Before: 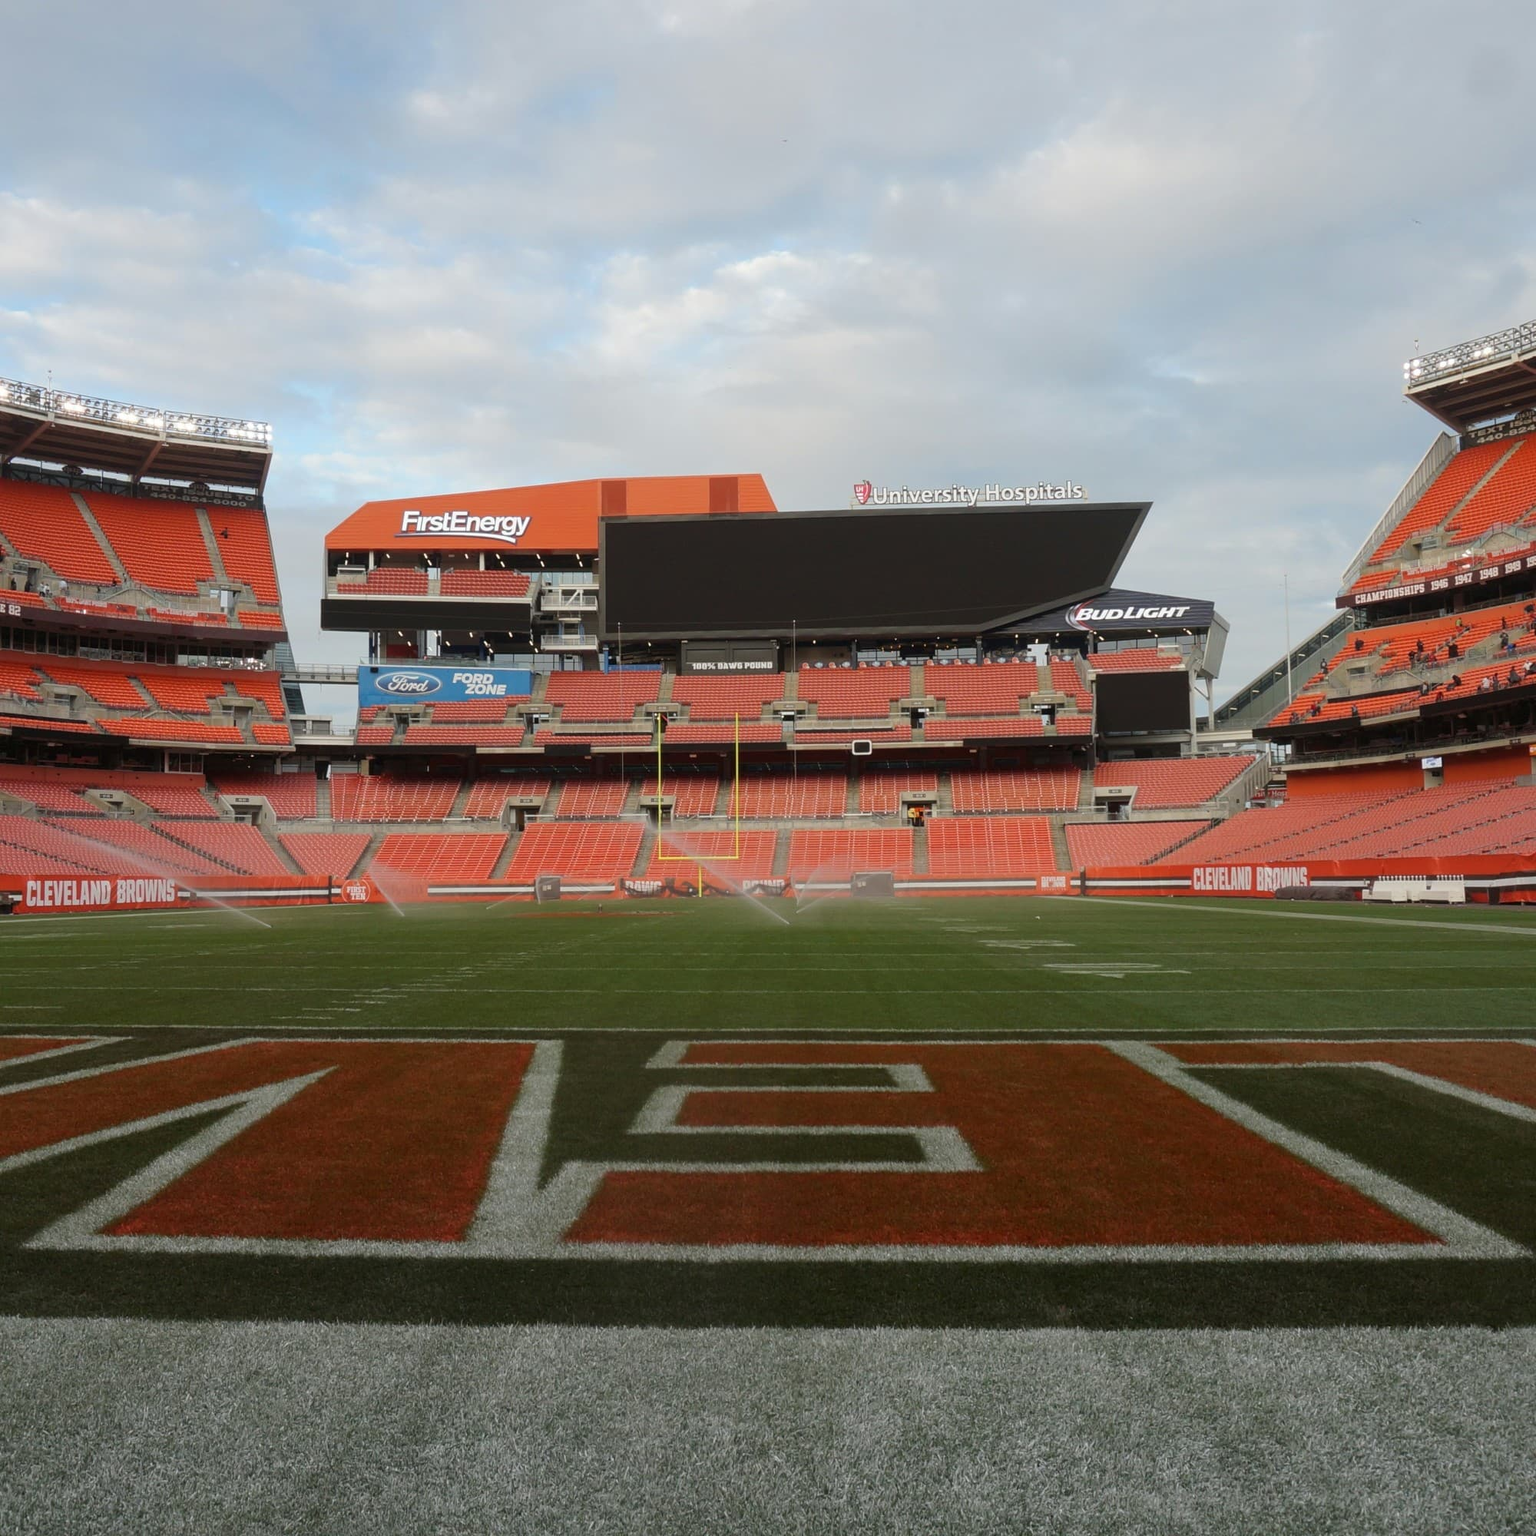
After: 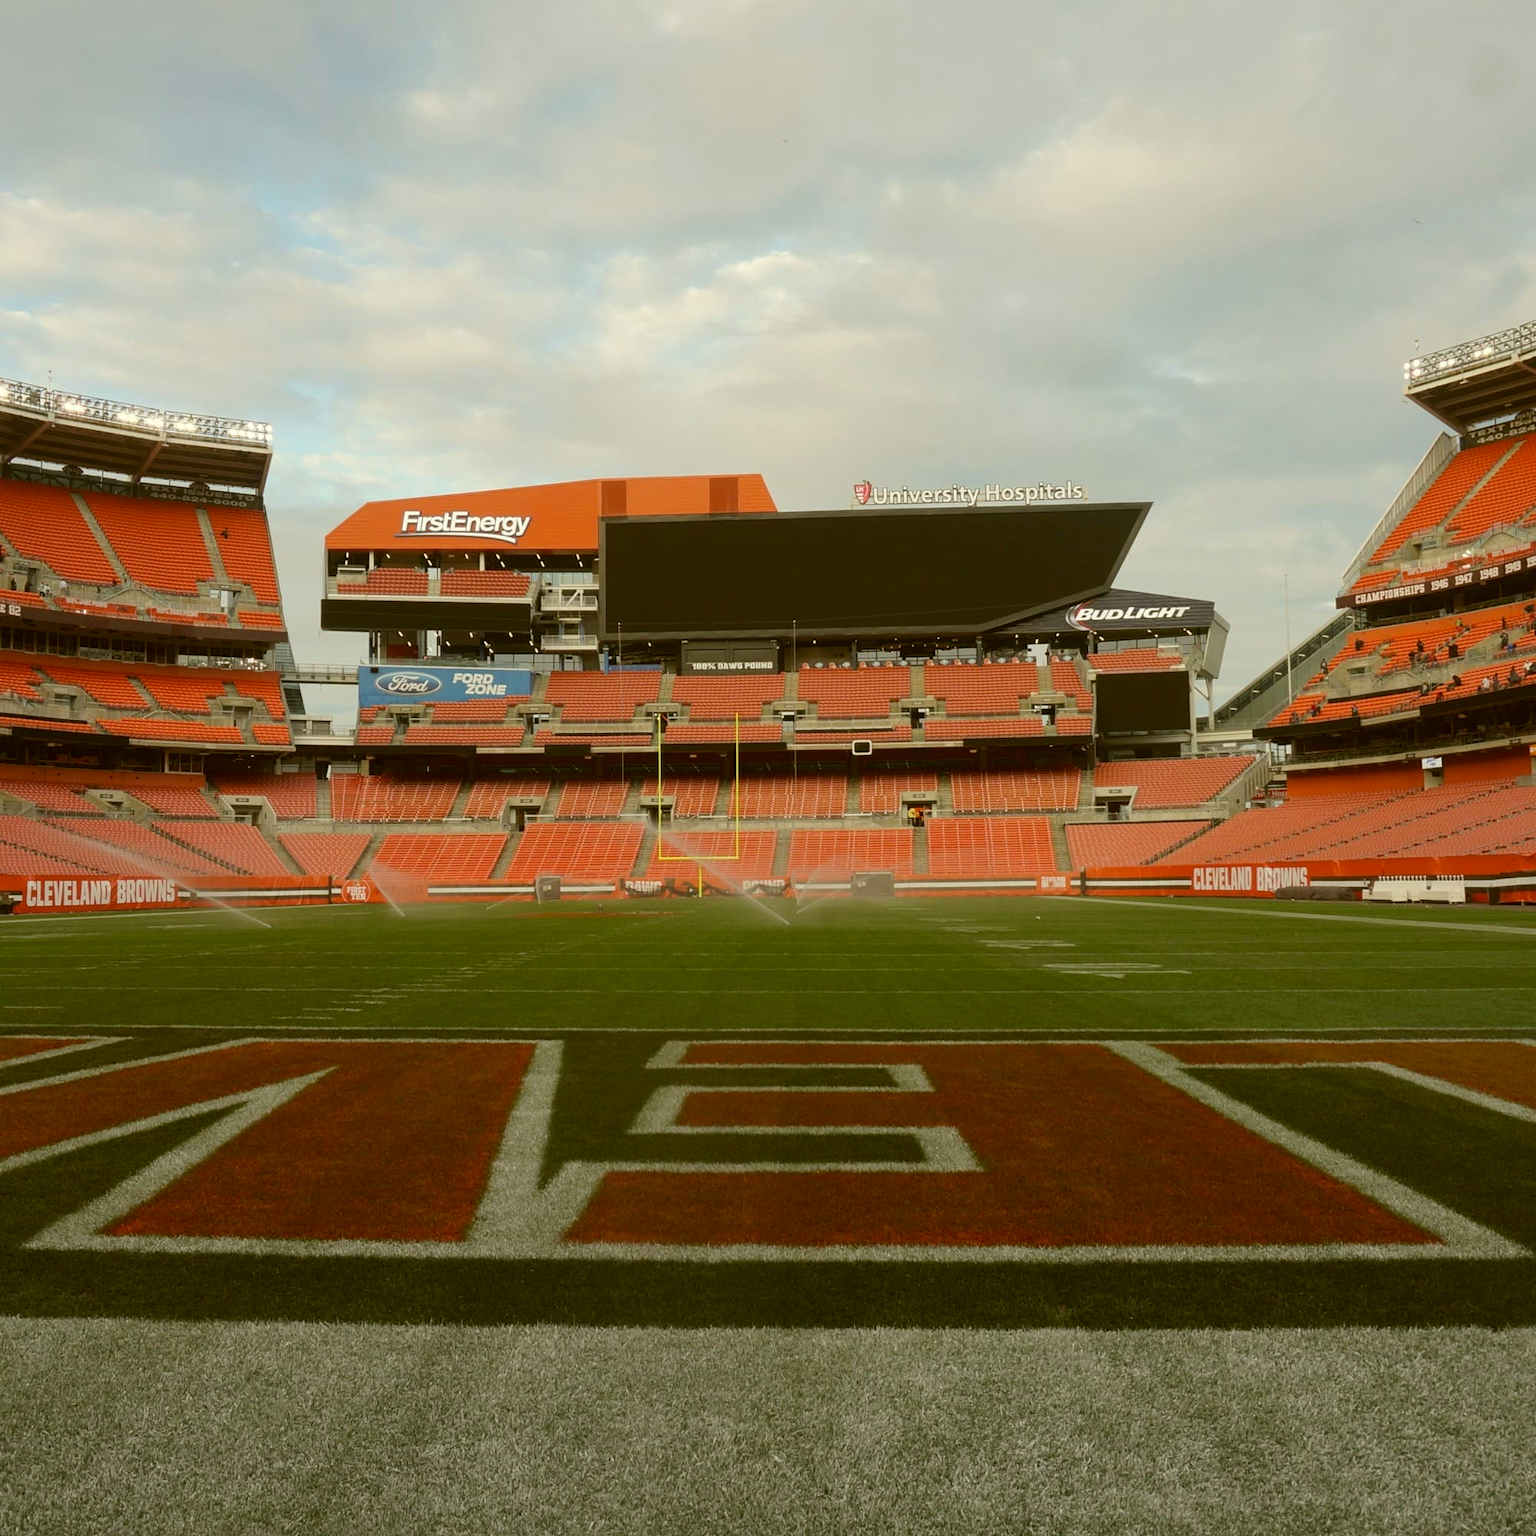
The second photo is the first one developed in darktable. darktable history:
color correction: highlights a* -1.42, highlights b* 10.37, shadows a* 0.917, shadows b* 19.8
